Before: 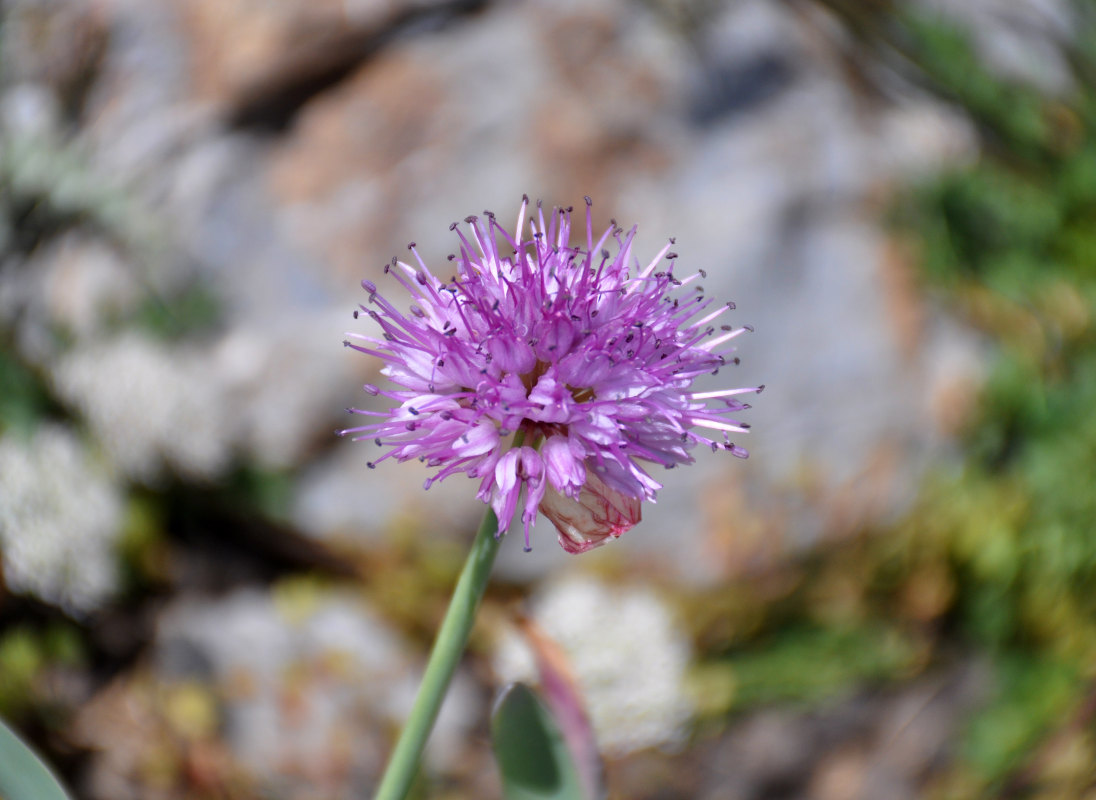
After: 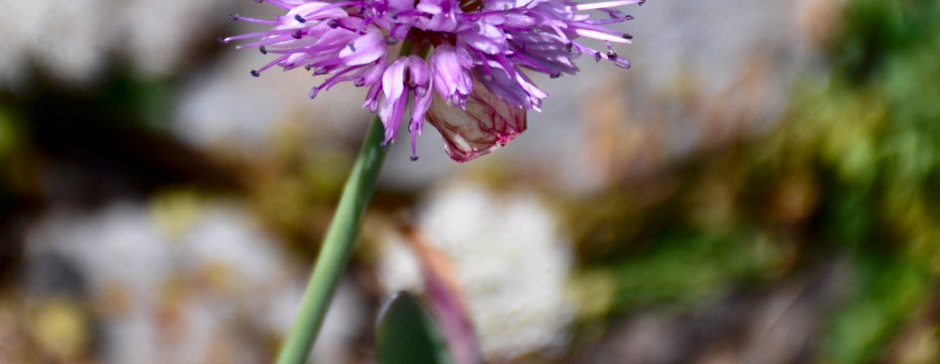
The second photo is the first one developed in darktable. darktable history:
exposure: compensate highlight preservation false
crop and rotate: left 13.306%, top 48.129%, bottom 2.928%
rotate and perspective: rotation 0.679°, lens shift (horizontal) 0.136, crop left 0.009, crop right 0.991, crop top 0.078, crop bottom 0.95
contrast brightness saturation: contrast 0.2, brightness -0.11, saturation 0.1
